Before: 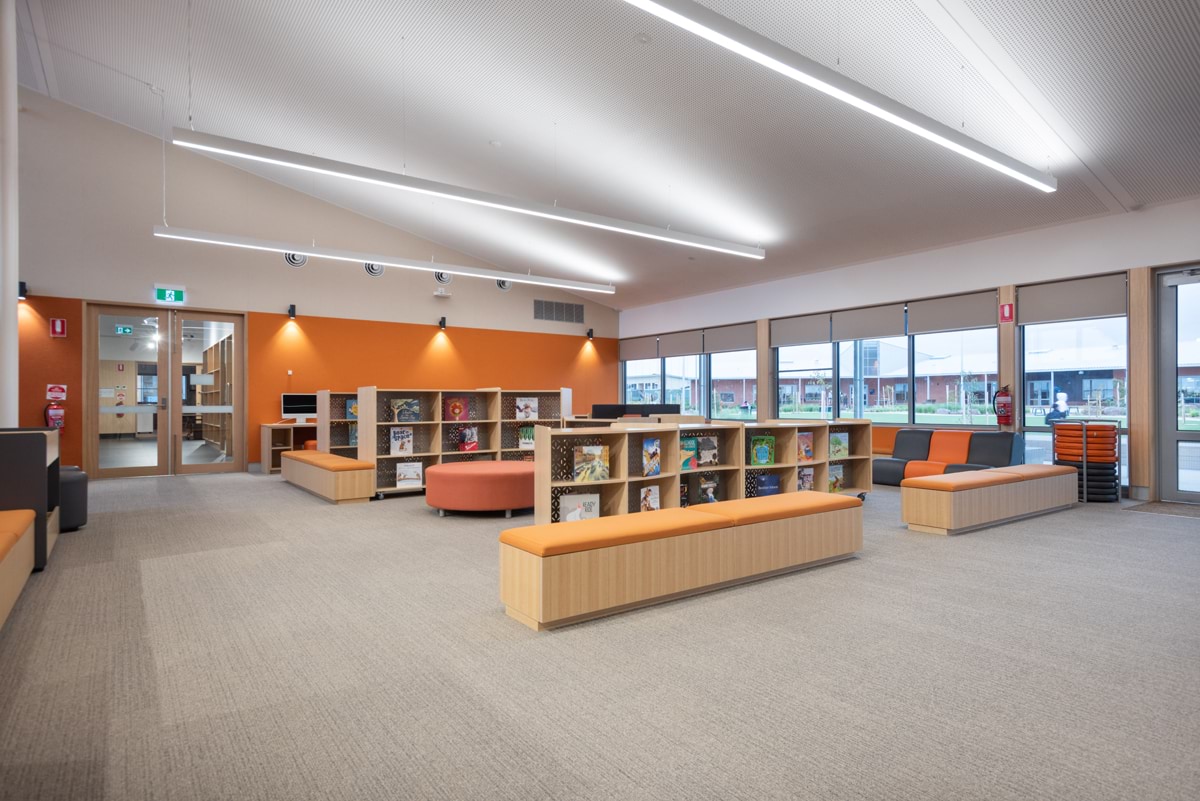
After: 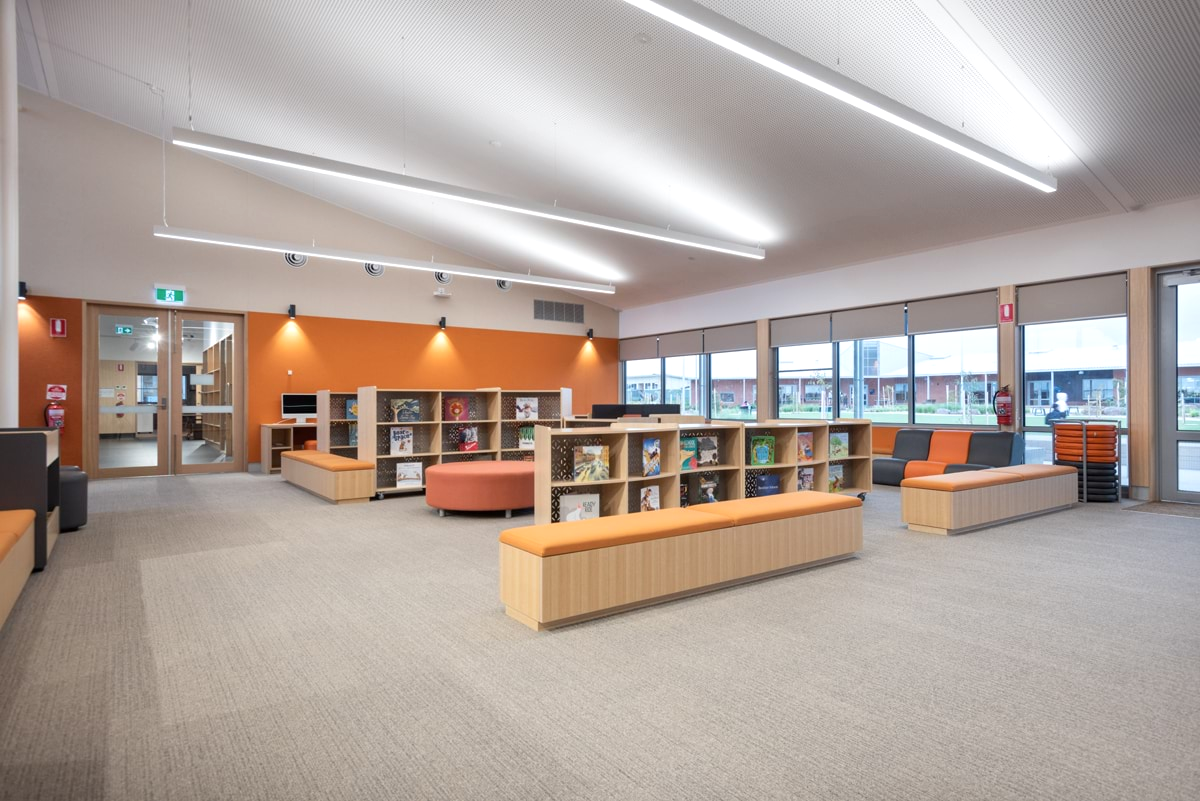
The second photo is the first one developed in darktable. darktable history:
exposure: black level correction 0.001, exposure 0.192 EV, compensate highlight preservation false
contrast brightness saturation: saturation -0.062
